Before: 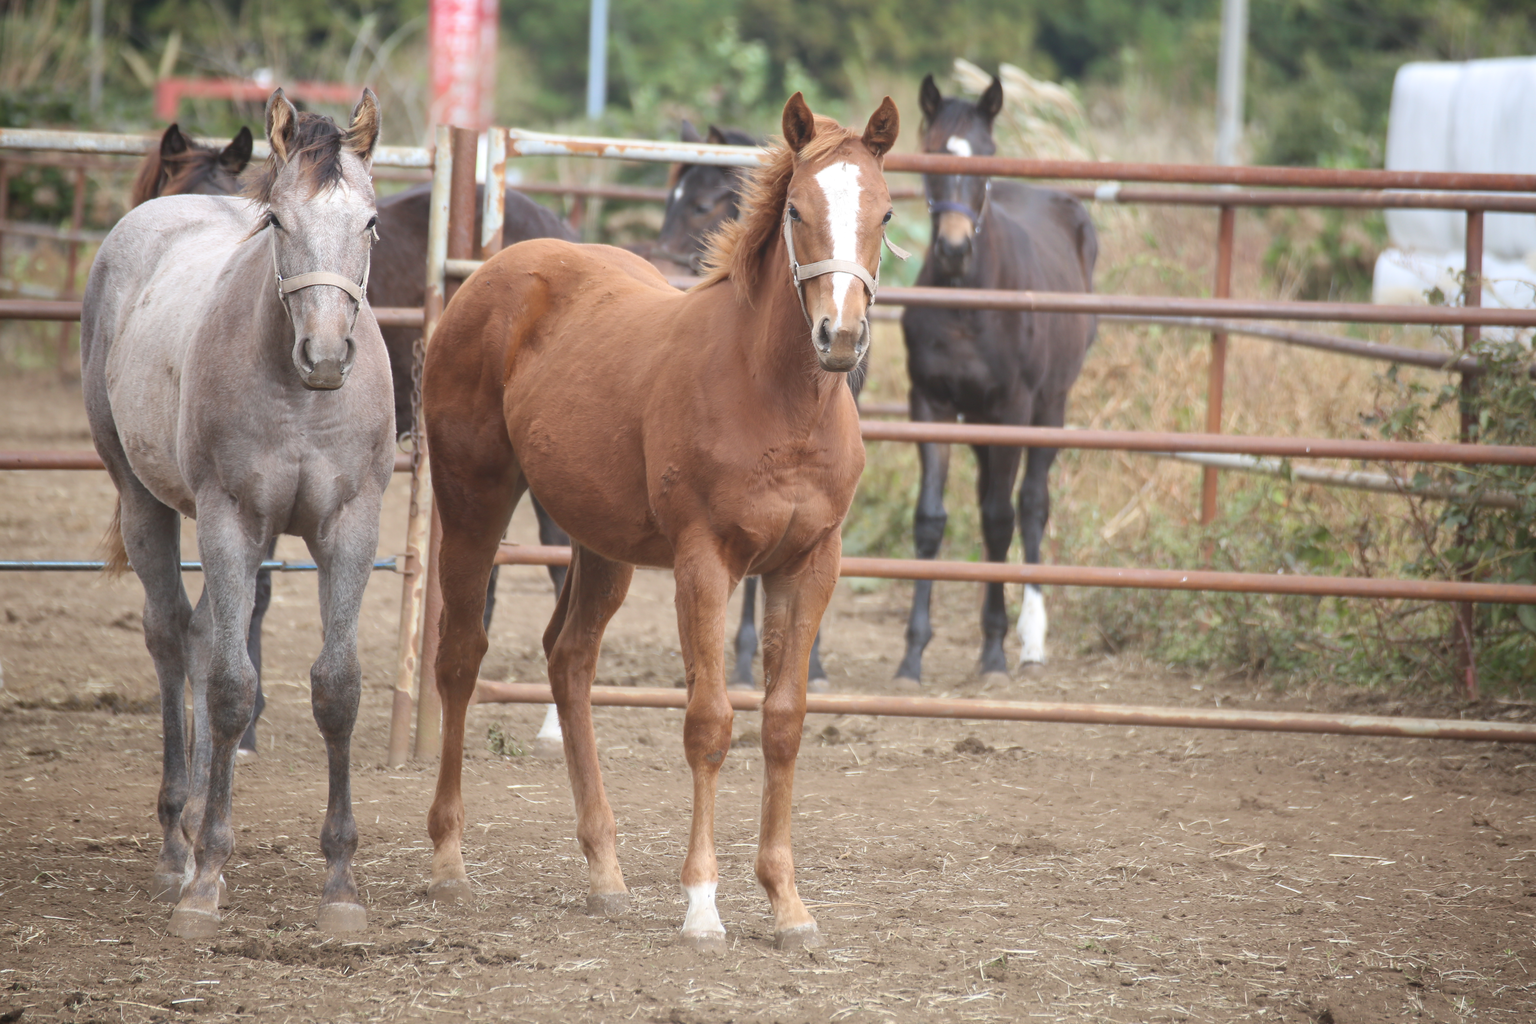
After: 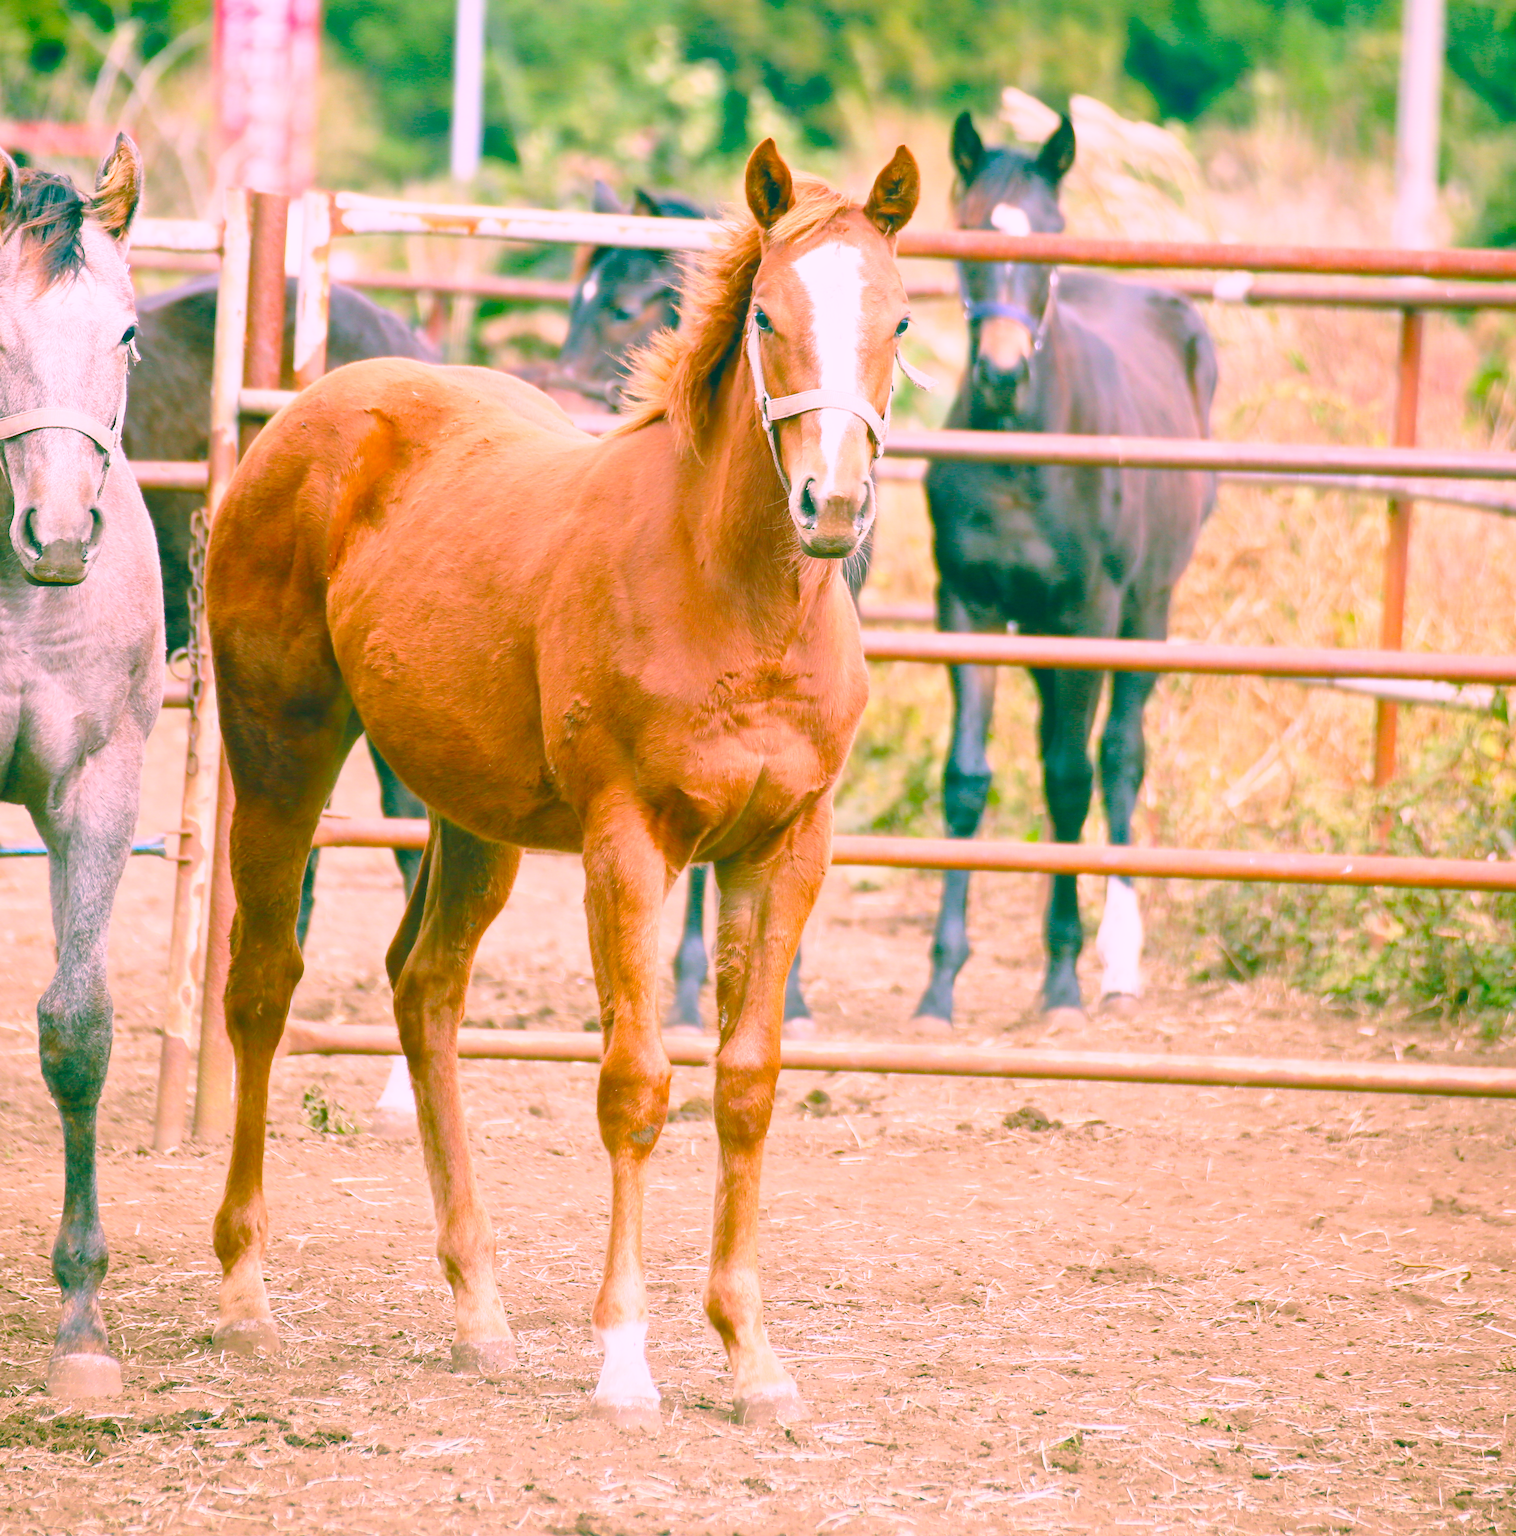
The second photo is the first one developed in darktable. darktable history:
local contrast: mode bilateral grid, contrast 19, coarseness 50, detail 119%, midtone range 0.2
base curve: curves: ch0 [(0, 0) (0.028, 0.03) (0.121, 0.232) (0.46, 0.748) (0.859, 0.968) (1, 1)], preserve colors none
crop and rotate: left 18.624%, right 15.544%
color correction: highlights a* 16.95, highlights b* 0.292, shadows a* -14.79, shadows b* -14.38, saturation 1.55
color balance rgb: shadows lift › chroma 11.711%, shadows lift › hue 133.25°, perceptual saturation grading › global saturation 25.18%, perceptual saturation grading › highlights -28.543%, perceptual saturation grading › shadows 33.243%, global vibrance 20%
